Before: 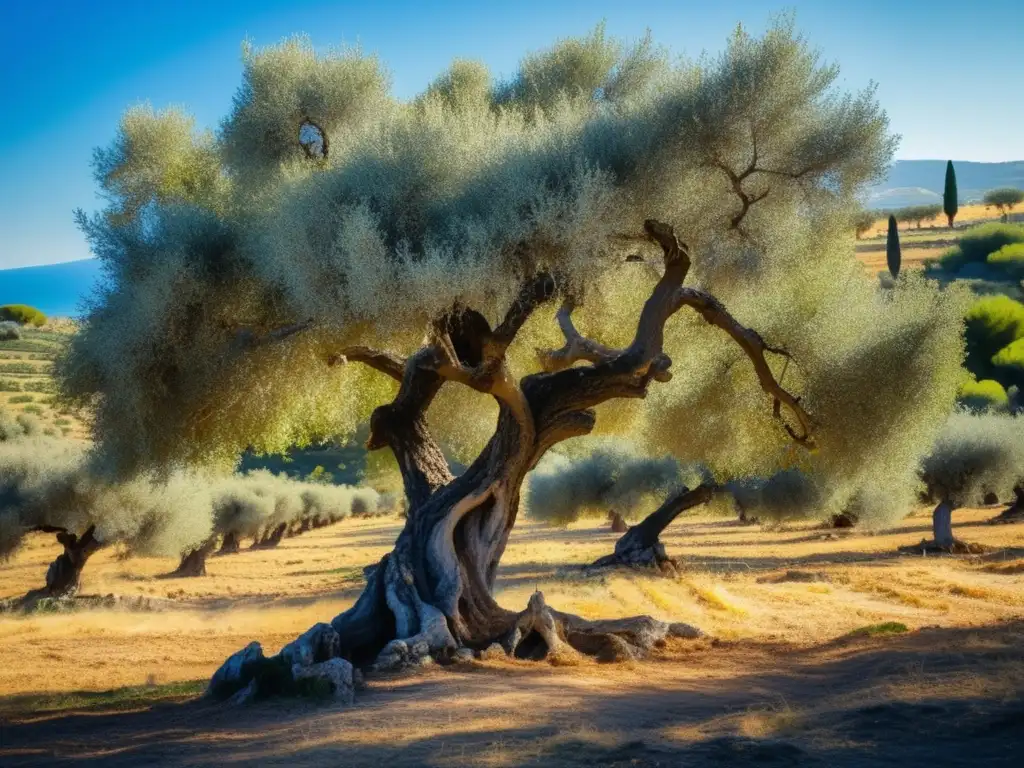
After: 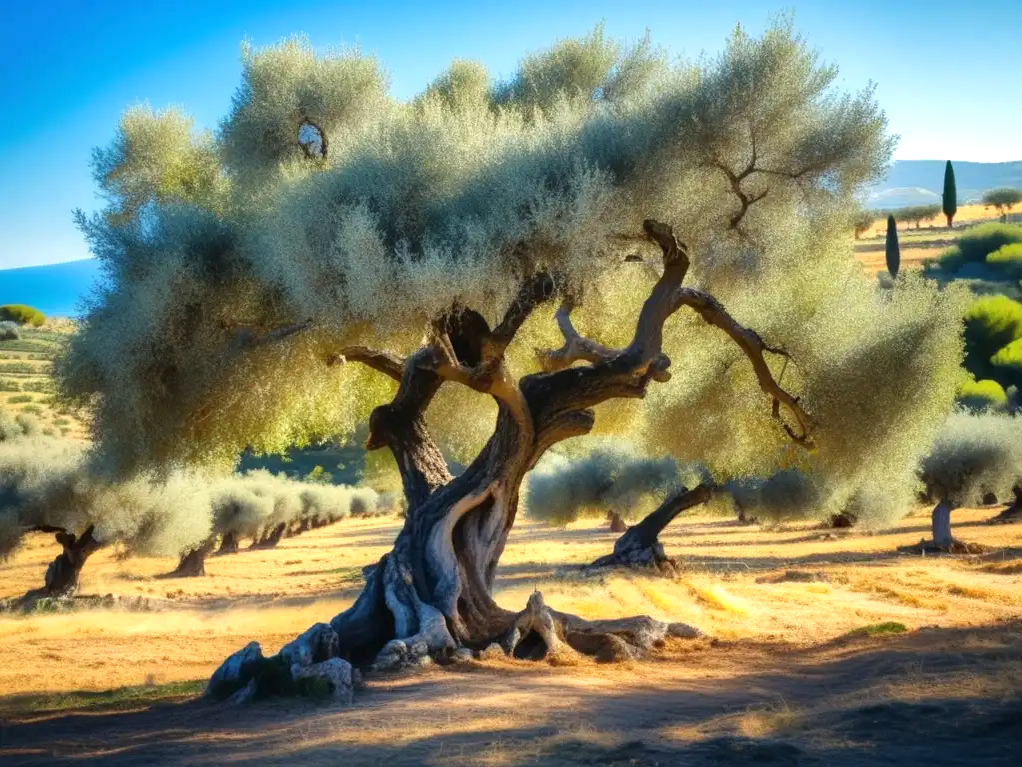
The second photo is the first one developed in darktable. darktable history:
crop and rotate: left 0.126%
exposure: black level correction 0, exposure 0.5 EV, compensate highlight preservation false
